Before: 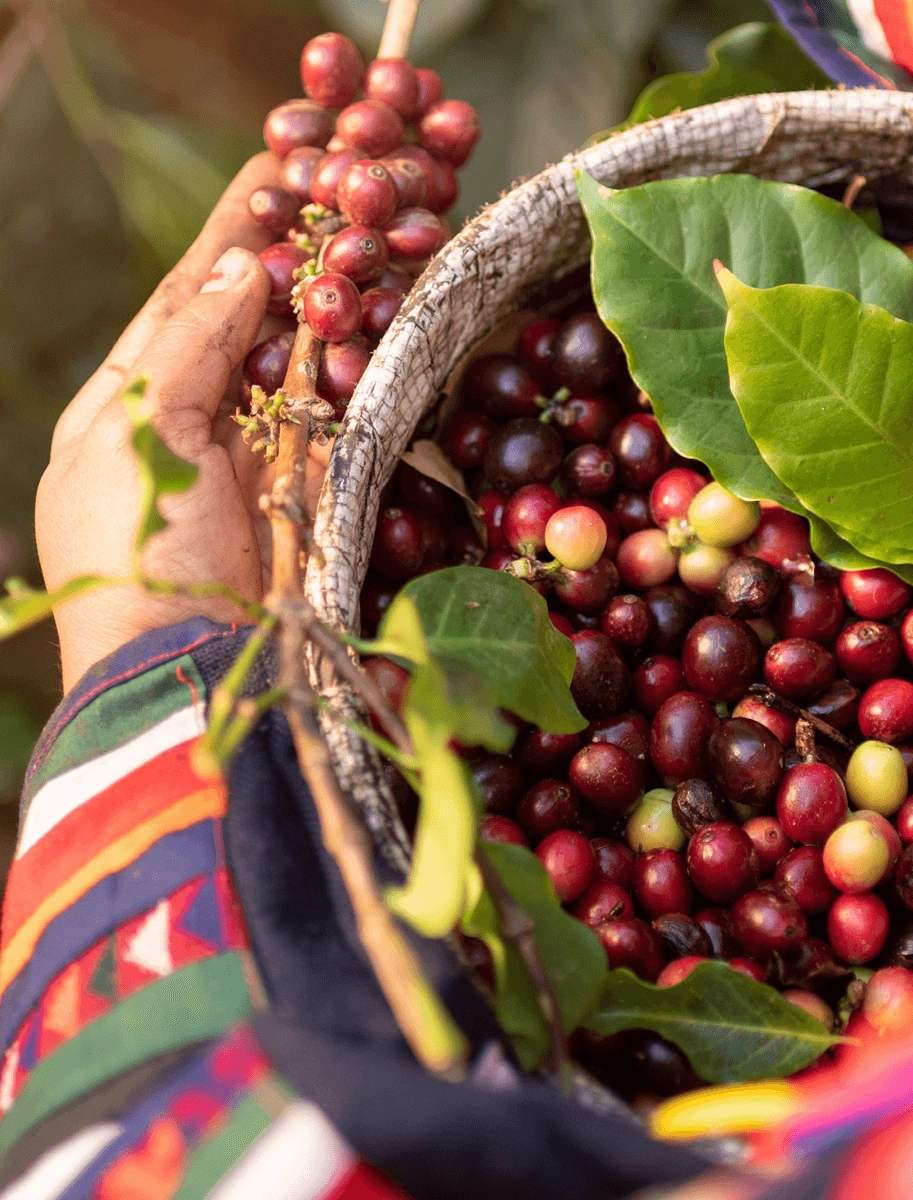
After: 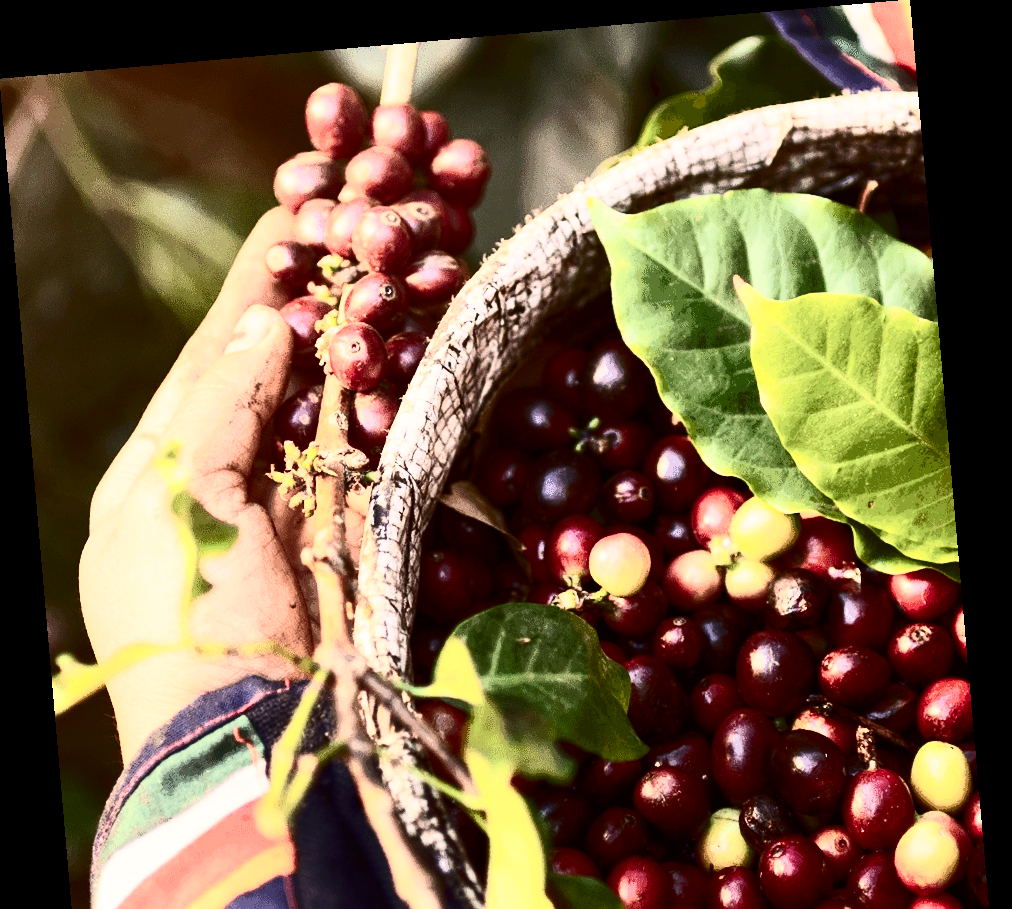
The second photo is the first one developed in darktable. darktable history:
crop: bottom 28.576%
contrast brightness saturation: contrast 0.93, brightness 0.2
rotate and perspective: rotation -4.98°, automatic cropping off
